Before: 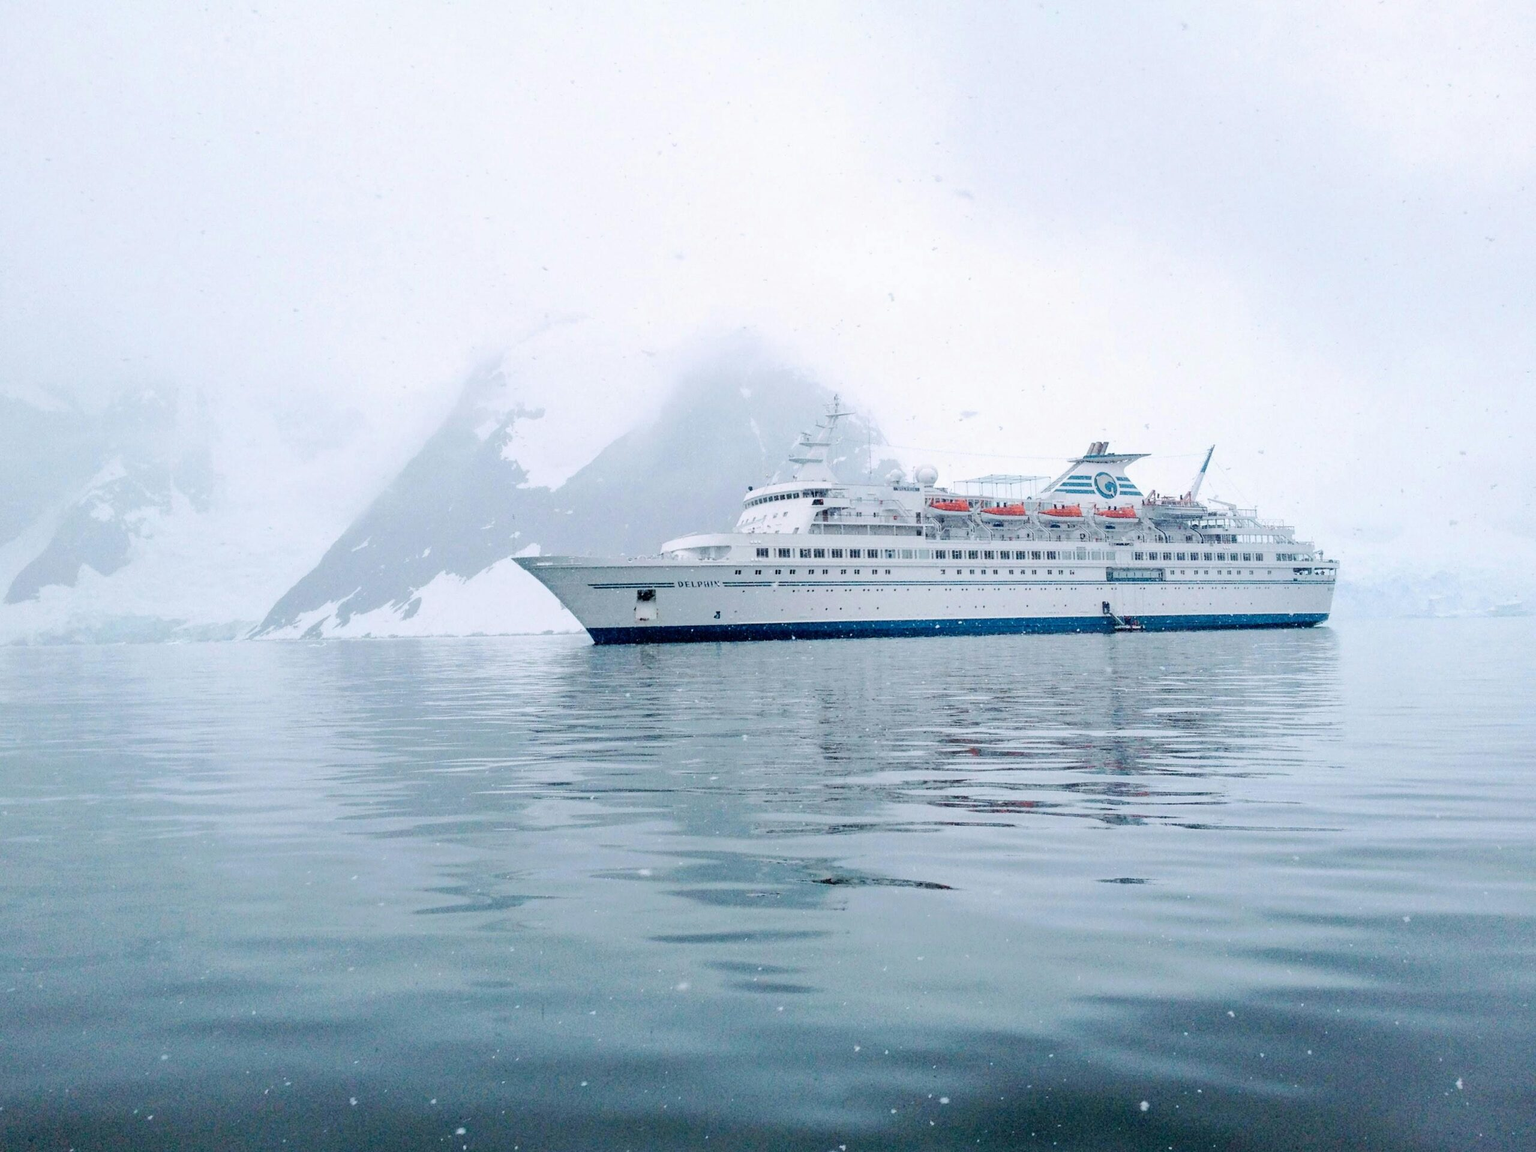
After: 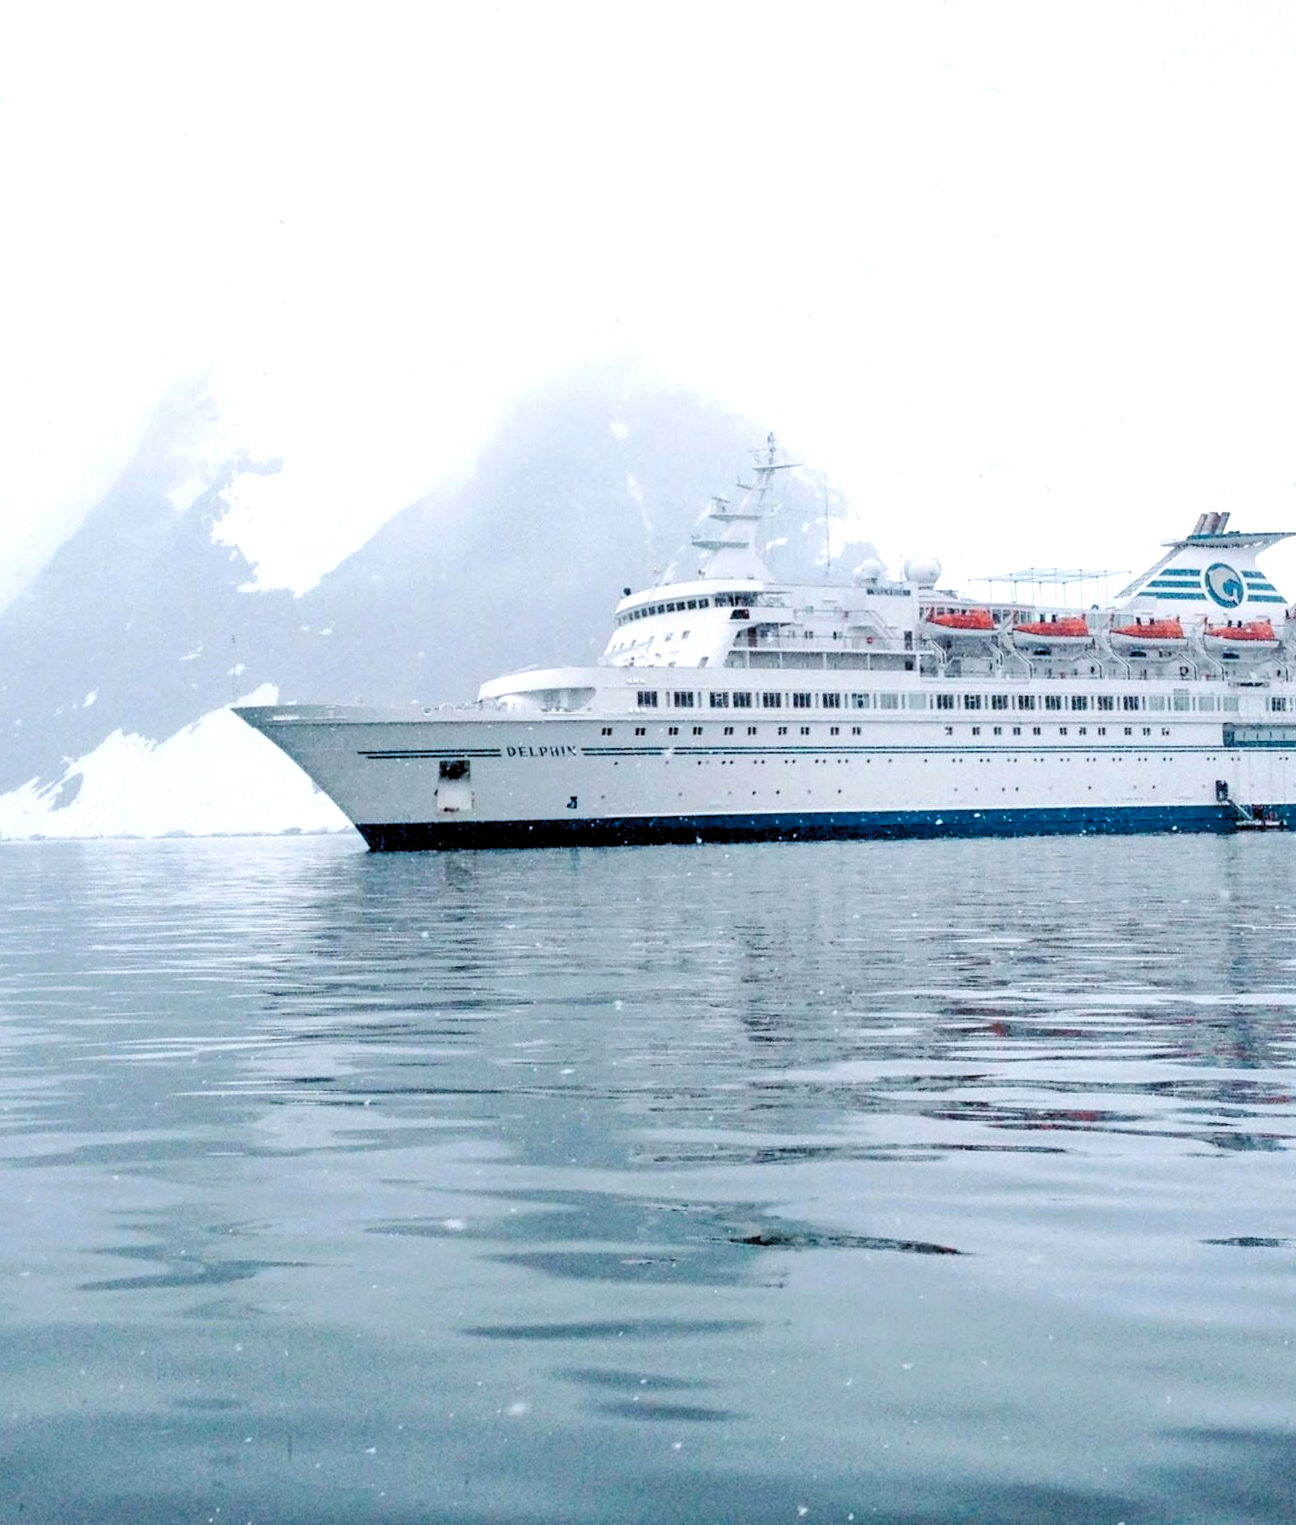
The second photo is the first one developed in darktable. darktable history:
color balance rgb: perceptual saturation grading › global saturation 20%, perceptual saturation grading › highlights -25%, perceptual saturation grading › shadows 25%
rotate and perspective: lens shift (vertical) 0.048, lens shift (horizontal) -0.024, automatic cropping off
levels: levels [0.052, 0.496, 0.908]
crop and rotate: angle 0.02°, left 24.353%, top 13.219%, right 26.156%, bottom 8.224%
